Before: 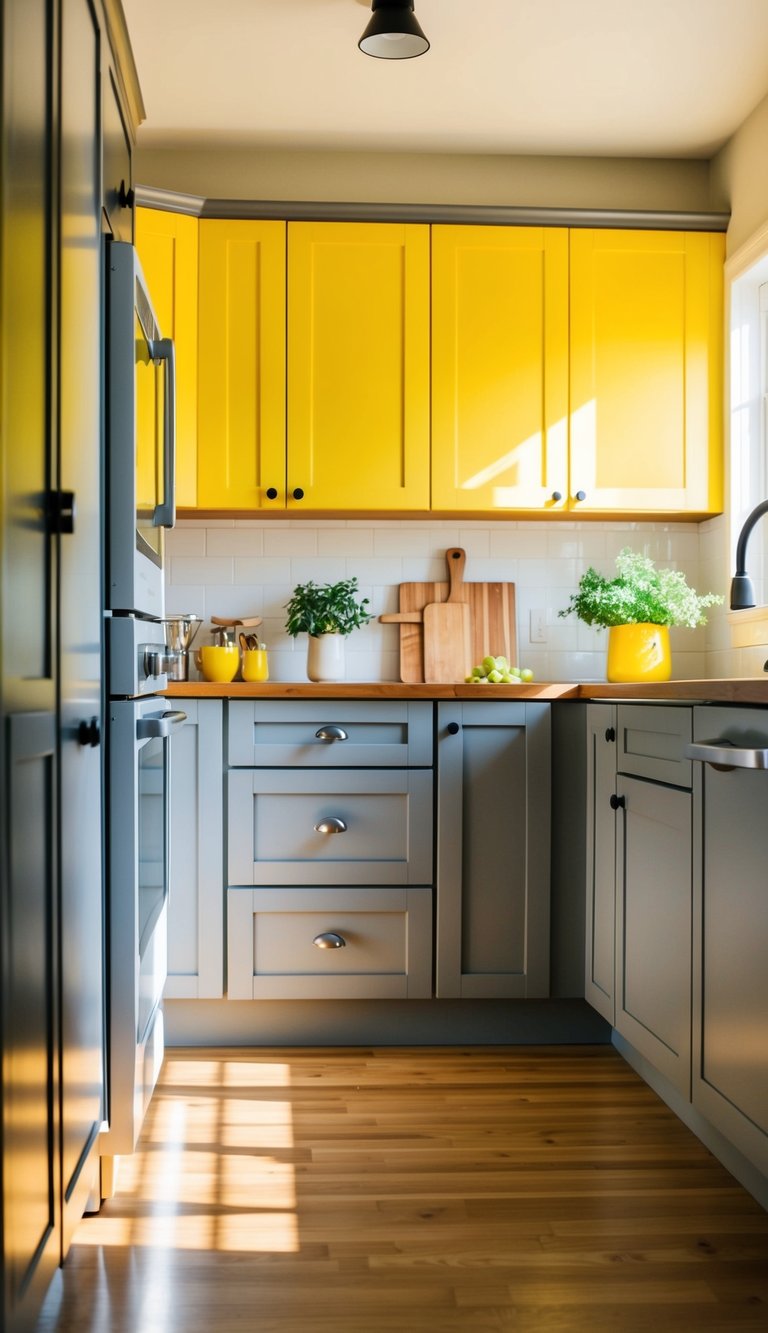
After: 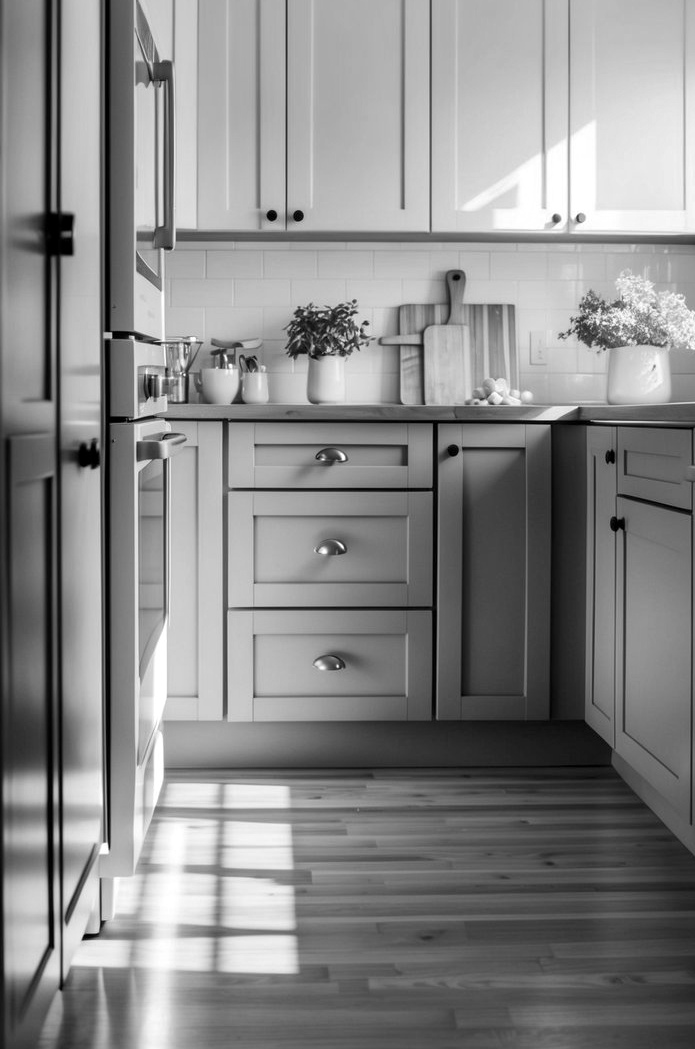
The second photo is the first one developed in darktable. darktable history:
white balance: red 1, blue 1
crop: top 20.916%, right 9.437%, bottom 0.316%
monochrome: on, module defaults
local contrast: highlights 100%, shadows 100%, detail 120%, midtone range 0.2
shadows and highlights: shadows 20.91, highlights -35.45, soften with gaussian
